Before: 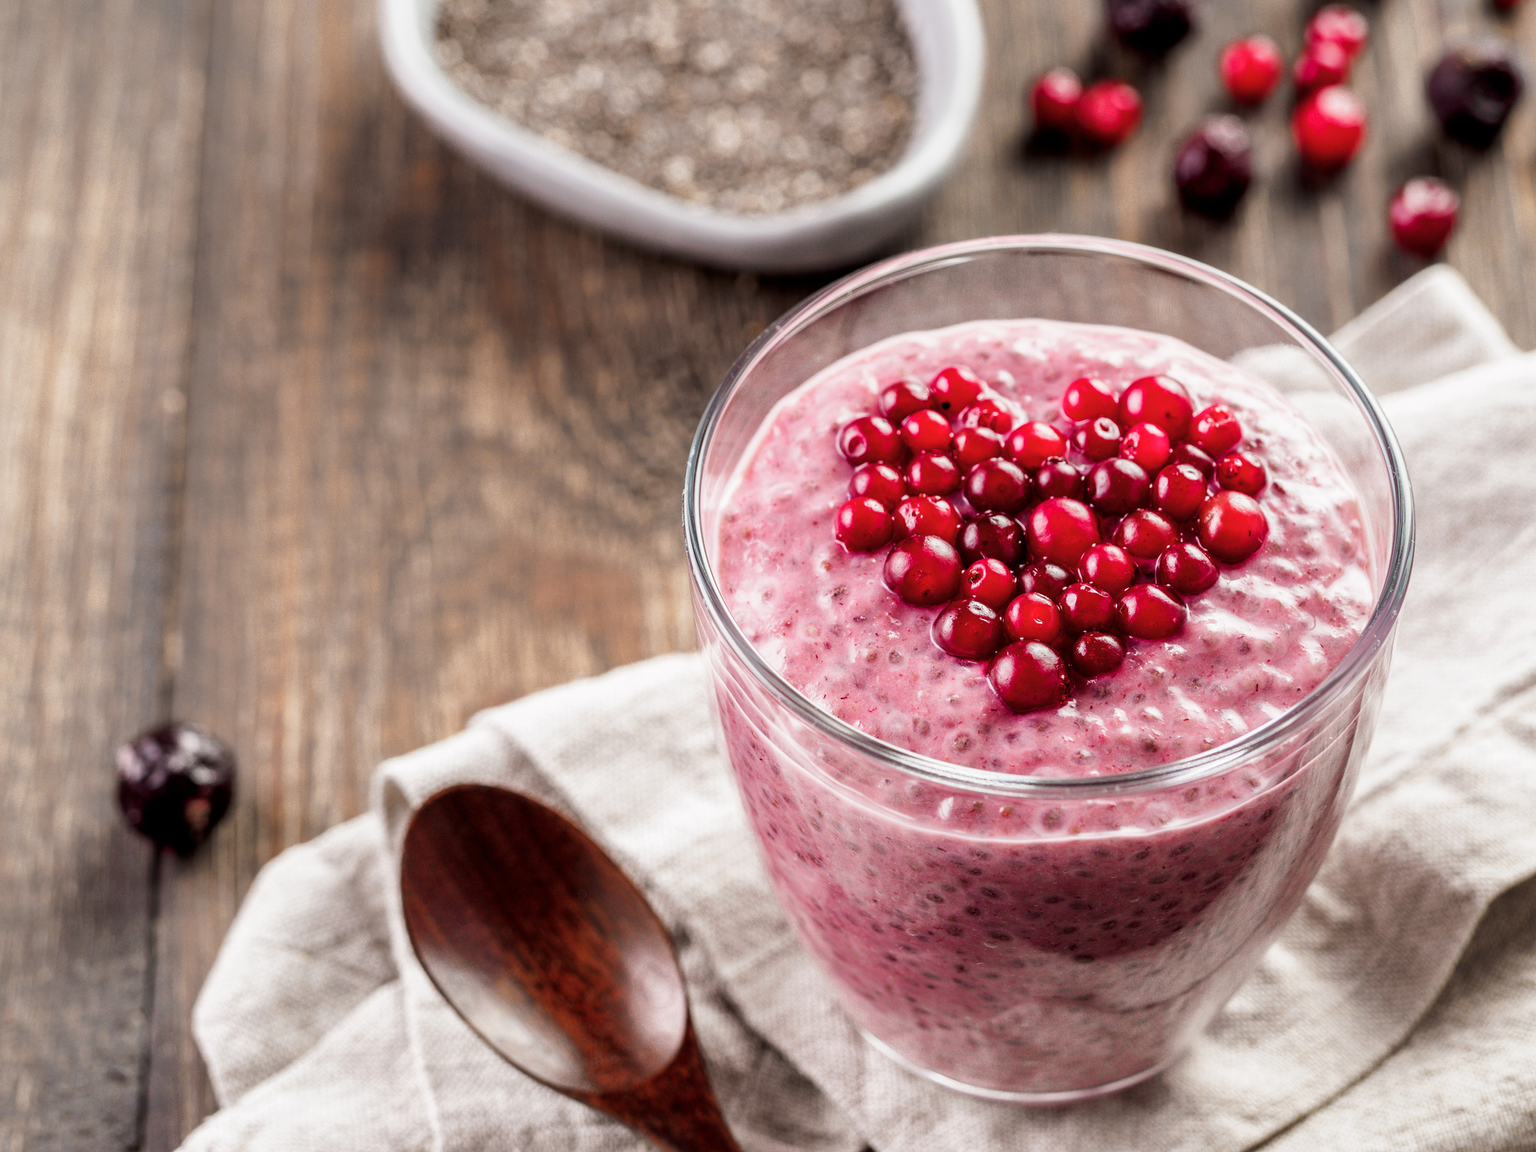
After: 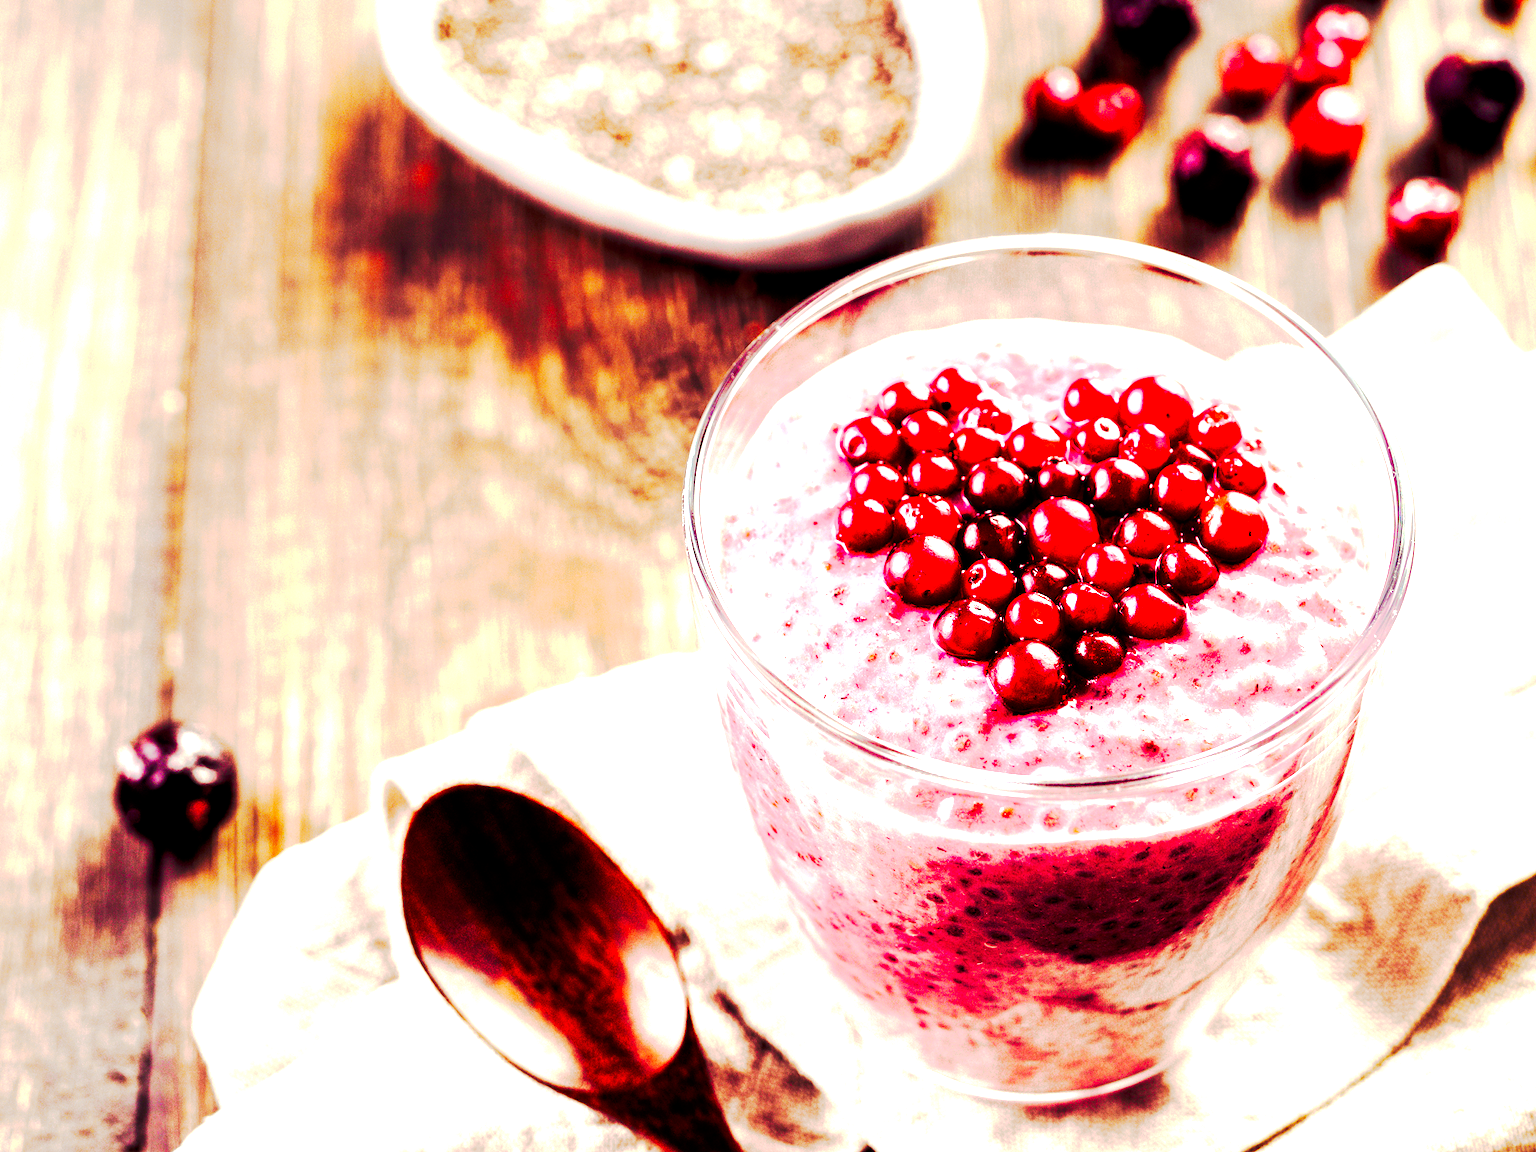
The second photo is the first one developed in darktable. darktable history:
color balance rgb: shadows lift › luminance -21.66%, shadows lift › chroma 8.98%, shadows lift › hue 283.37°, power › chroma 1.55%, power › hue 25.59°, highlights gain › luminance 6.08%, highlights gain › chroma 2.55%, highlights gain › hue 90°, global offset › luminance -0.87%, perceptual saturation grading › global saturation 27.49%, perceptual saturation grading › highlights -28.39%, perceptual saturation grading › mid-tones 15.22%, perceptual saturation grading › shadows 33.98%, perceptual brilliance grading › highlights 10%, perceptual brilliance grading › mid-tones 5%
exposure: exposure 1.061 EV, compensate highlight preservation false
rotate and perspective: automatic cropping off
tone curve: curves: ch0 [(0, 0) (0.003, 0.002) (0.011, 0.004) (0.025, 0.005) (0.044, 0.009) (0.069, 0.013) (0.1, 0.017) (0.136, 0.036) (0.177, 0.066) (0.224, 0.102) (0.277, 0.143) (0.335, 0.197) (0.399, 0.268) (0.468, 0.389) (0.543, 0.549) (0.623, 0.714) (0.709, 0.801) (0.801, 0.854) (0.898, 0.9) (1, 1)], preserve colors none
